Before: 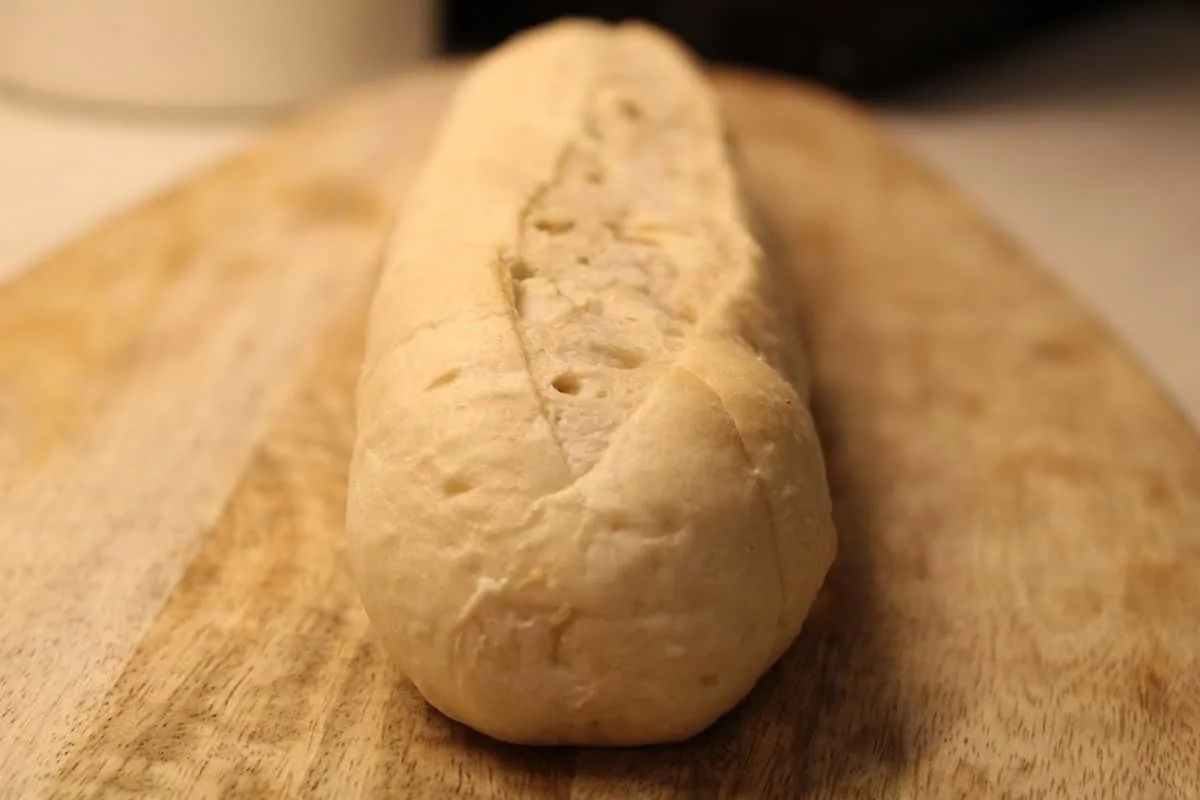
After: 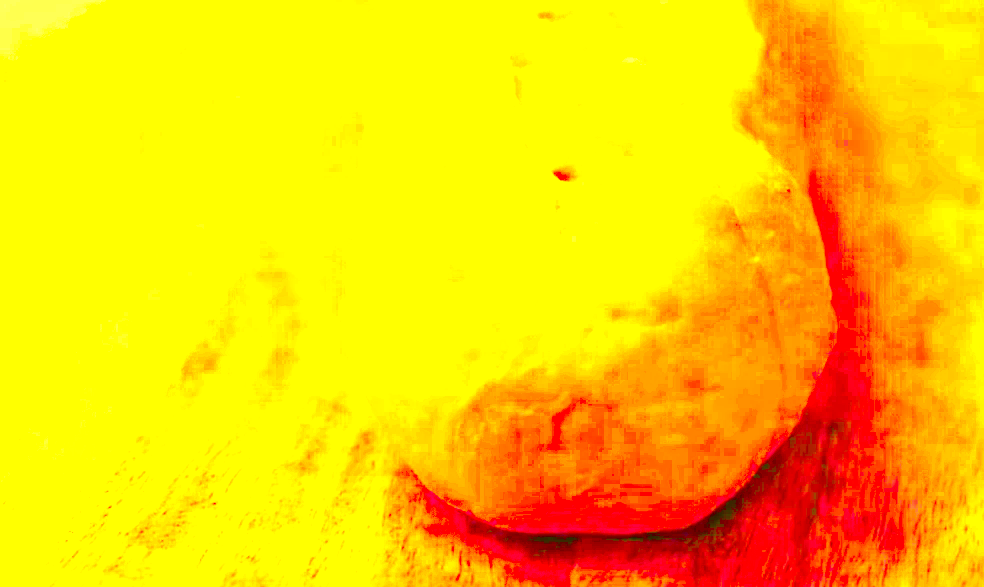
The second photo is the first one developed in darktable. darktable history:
crop: top 26.531%, right 17.959%
exposure: black level correction 0.001, exposure 2.607 EV, compensate exposure bias true, compensate highlight preservation false
color contrast: green-magenta contrast 1.55, blue-yellow contrast 1.83
color correction: highlights a* 6.27, highlights b* 8.19, shadows a* 5.94, shadows b* 7.23, saturation 0.9
tone curve: curves: ch0 [(0, 0.022) (0.114, 0.088) (0.282, 0.316) (0.446, 0.511) (0.613, 0.693) (0.786, 0.843) (0.999, 0.949)]; ch1 [(0, 0) (0.395, 0.343) (0.463, 0.427) (0.486, 0.474) (0.503, 0.5) (0.535, 0.522) (0.555, 0.566) (0.594, 0.614) (0.755, 0.793) (1, 1)]; ch2 [(0, 0) (0.369, 0.388) (0.449, 0.431) (0.501, 0.5) (0.528, 0.517) (0.561, 0.59) (0.612, 0.646) (0.697, 0.721) (1, 1)], color space Lab, independent channels, preserve colors none
local contrast: detail 110%
color zones: curves: ch0 [(0, 0.533) (0.126, 0.533) (0.234, 0.533) (0.368, 0.357) (0.5, 0.5) (0.625, 0.5) (0.74, 0.637) (0.875, 0.5)]; ch1 [(0.004, 0.708) (0.129, 0.662) (0.25, 0.5) (0.375, 0.331) (0.496, 0.396) (0.625, 0.649) (0.739, 0.26) (0.875, 0.5) (1, 0.478)]; ch2 [(0, 0.409) (0.132, 0.403) (0.236, 0.558) (0.379, 0.448) (0.5, 0.5) (0.625, 0.5) (0.691, 0.39) (0.875, 0.5)]
sharpen: amount 0.2
